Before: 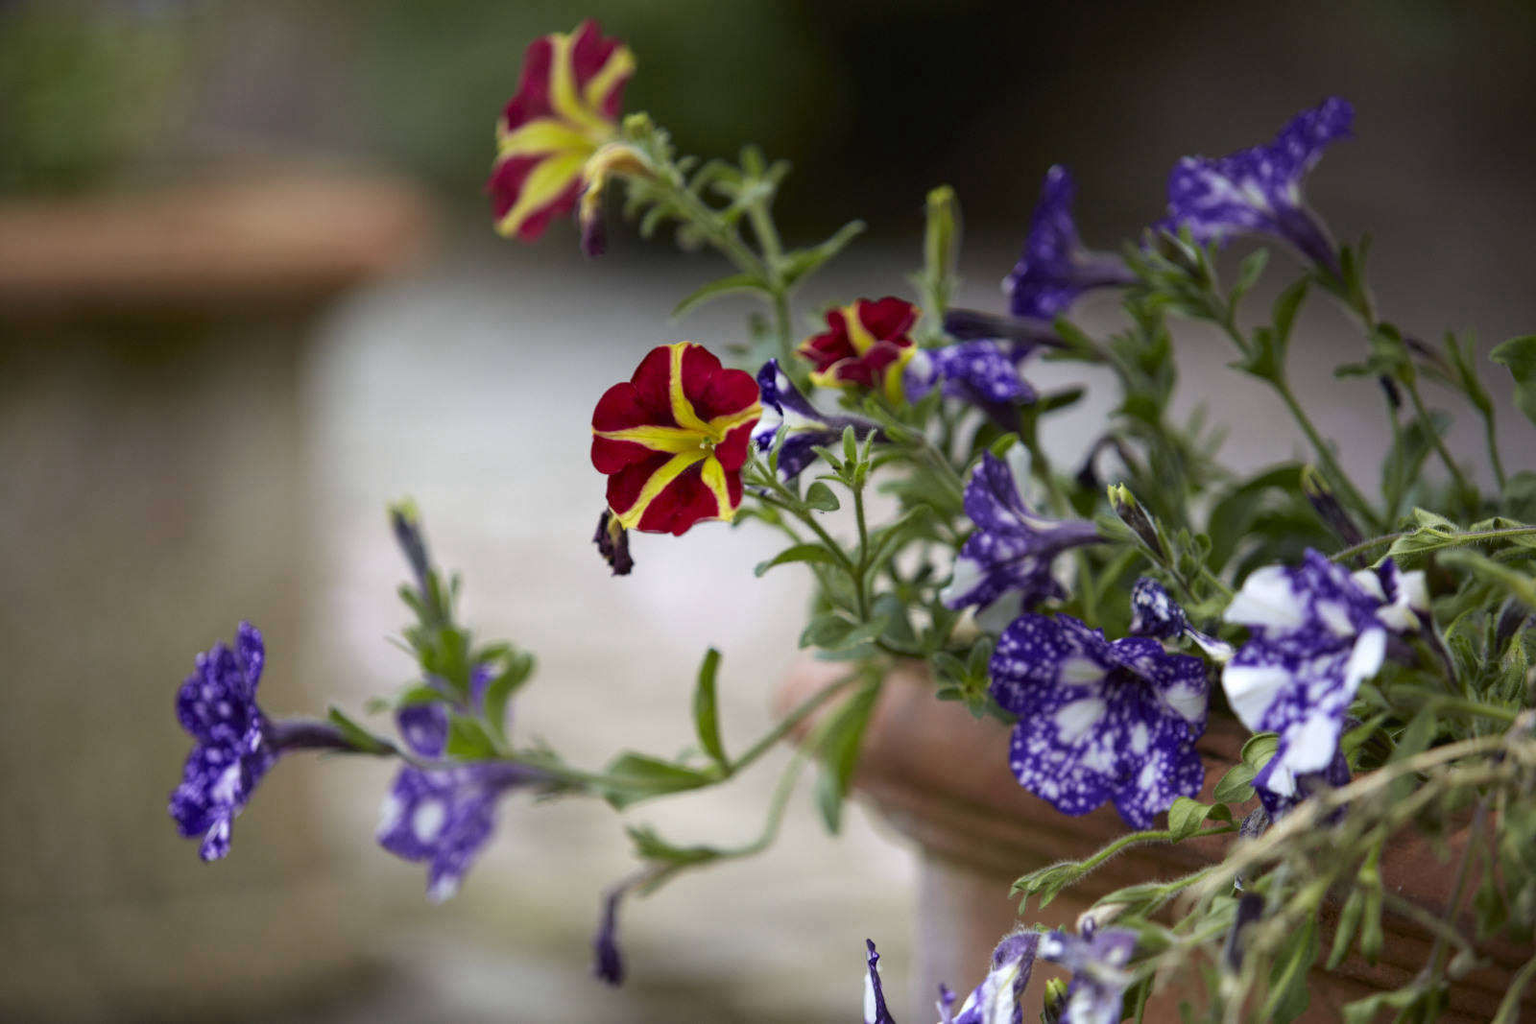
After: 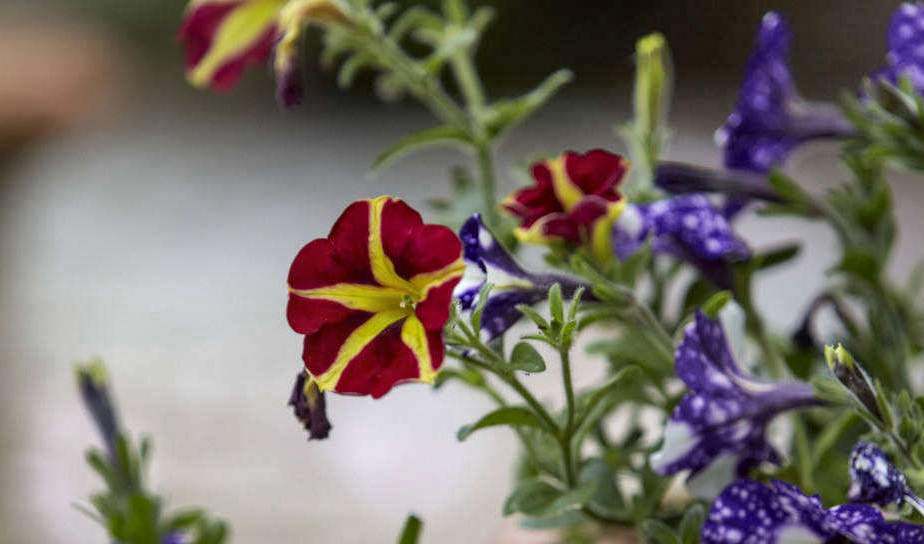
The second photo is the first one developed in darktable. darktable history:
crop: left 20.599%, top 15.037%, right 21.591%, bottom 33.895%
shadows and highlights: soften with gaussian
local contrast: on, module defaults
